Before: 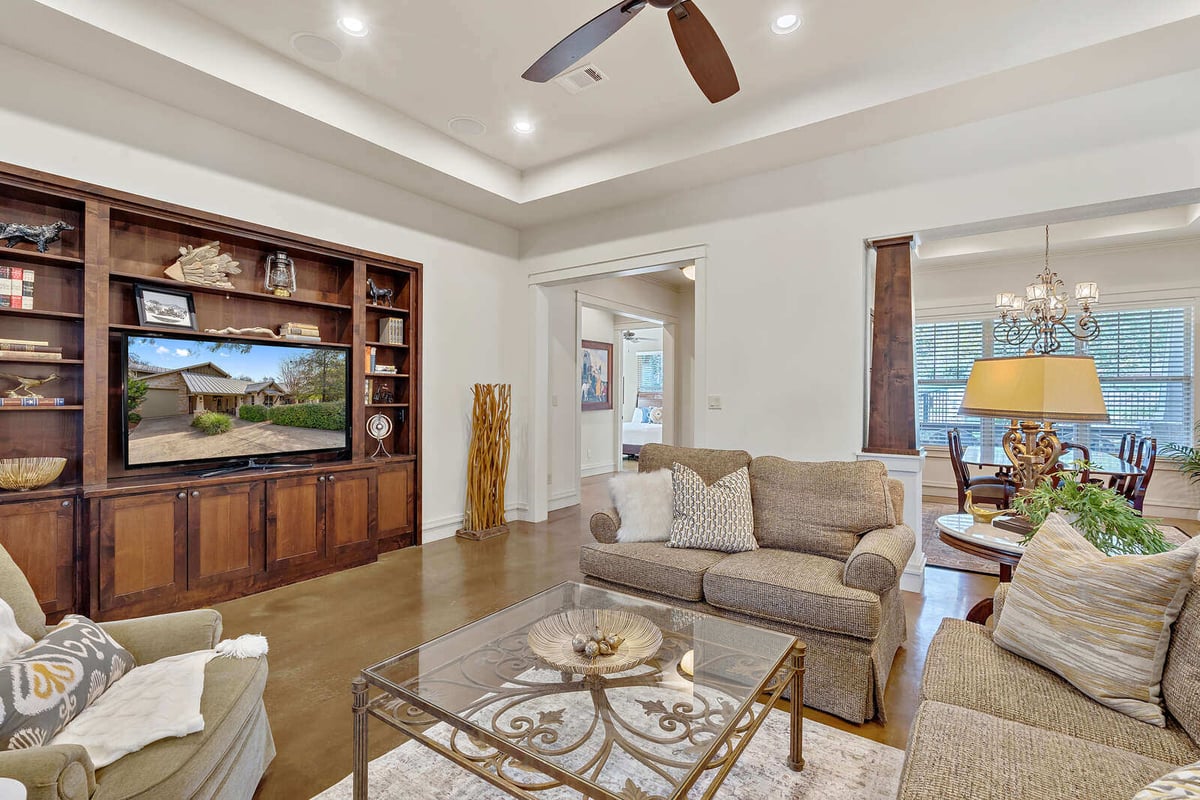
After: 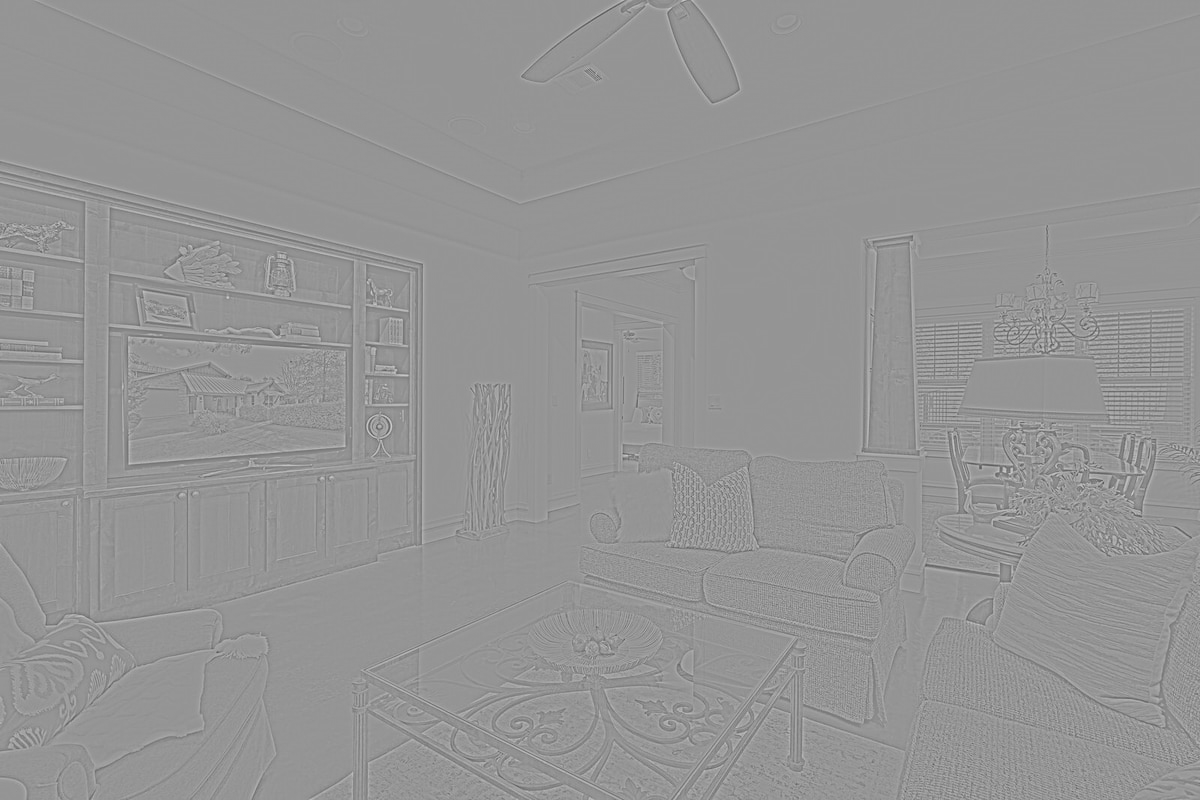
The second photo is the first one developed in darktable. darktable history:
highpass: sharpness 5.84%, contrast boost 8.44%
tone curve: curves: ch0 [(0, 0) (0.082, 0.02) (0.129, 0.078) (0.275, 0.301) (0.67, 0.809) (1, 1)], color space Lab, linked channels, preserve colors none
